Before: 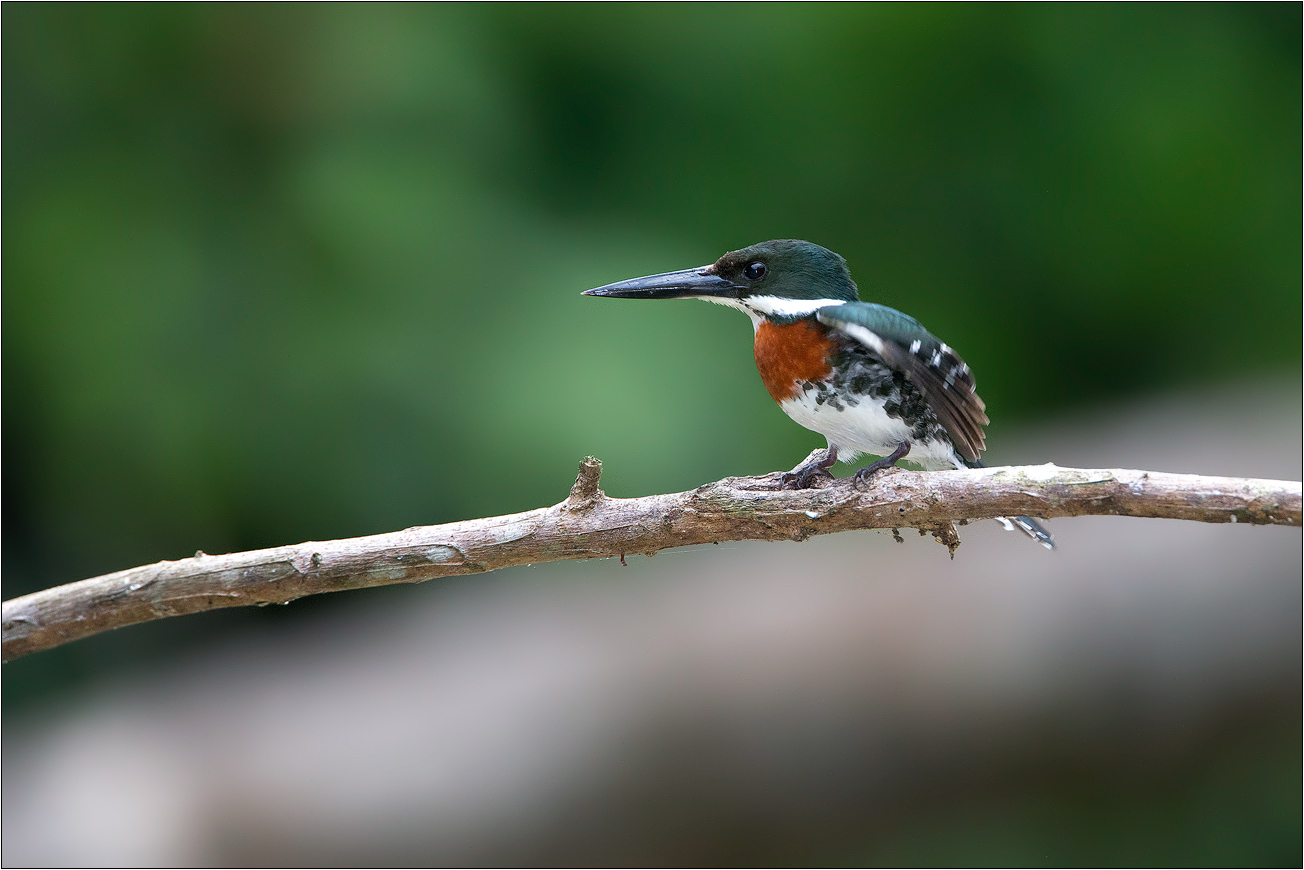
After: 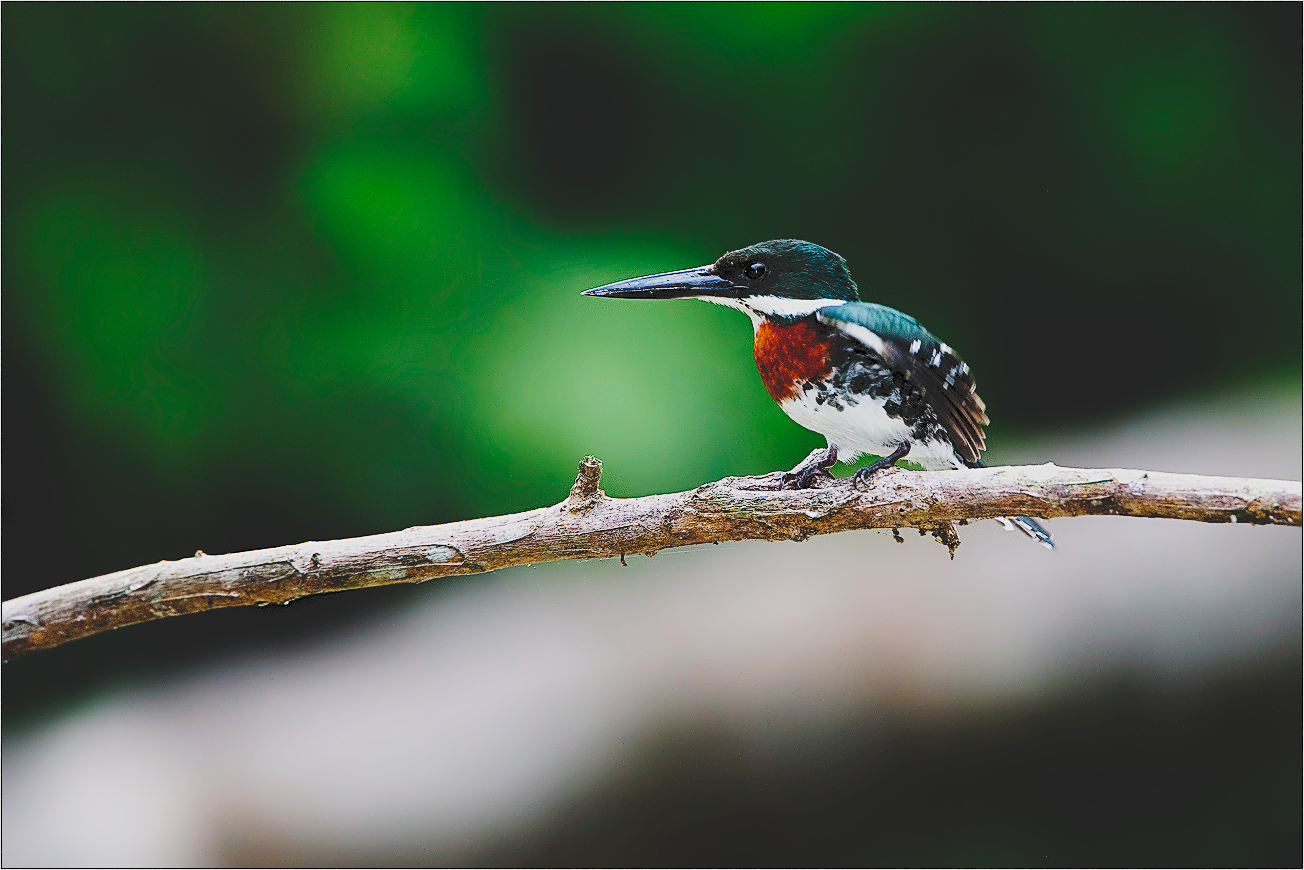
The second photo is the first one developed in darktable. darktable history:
filmic rgb: black relative exposure -6.98 EV, white relative exposure 5.65 EV, hardness 2.87, add noise in highlights 0.001, color science v3 (2019), use custom middle-gray values true, contrast in highlights soft
color balance rgb: linear chroma grading › global chroma 9.959%, perceptual saturation grading › global saturation 19.561%, perceptual saturation grading › highlights -25.072%, perceptual saturation grading › shadows 50.017%, perceptual brilliance grading › global brilliance 15.368%, perceptual brilliance grading › shadows -35.252%
exposure: compensate highlight preservation false
tone curve: curves: ch0 [(0, 0) (0.003, 0.14) (0.011, 0.141) (0.025, 0.141) (0.044, 0.142) (0.069, 0.146) (0.1, 0.151) (0.136, 0.16) (0.177, 0.182) (0.224, 0.214) (0.277, 0.272) (0.335, 0.35) (0.399, 0.453) (0.468, 0.548) (0.543, 0.634) (0.623, 0.715) (0.709, 0.778) (0.801, 0.848) (0.898, 0.902) (1, 1)], preserve colors none
sharpen: on, module defaults
